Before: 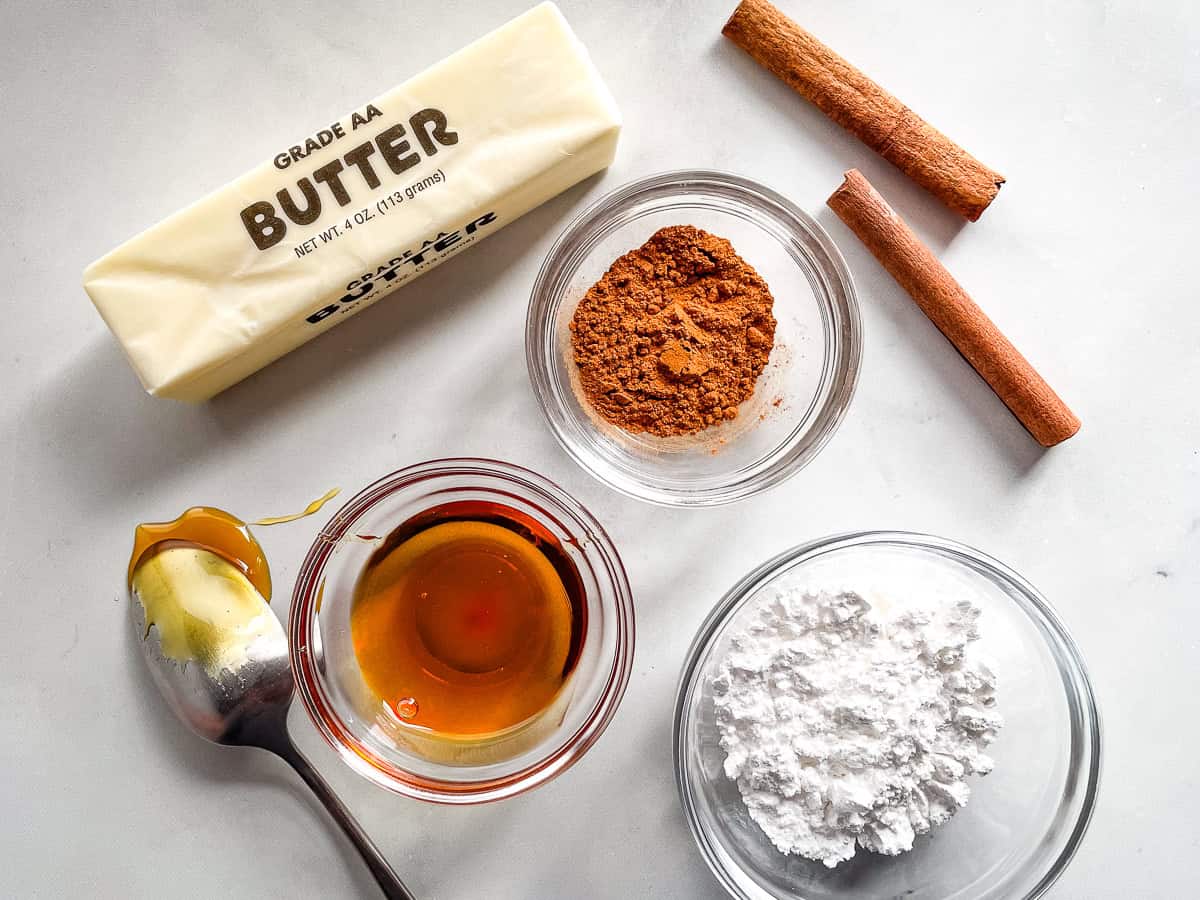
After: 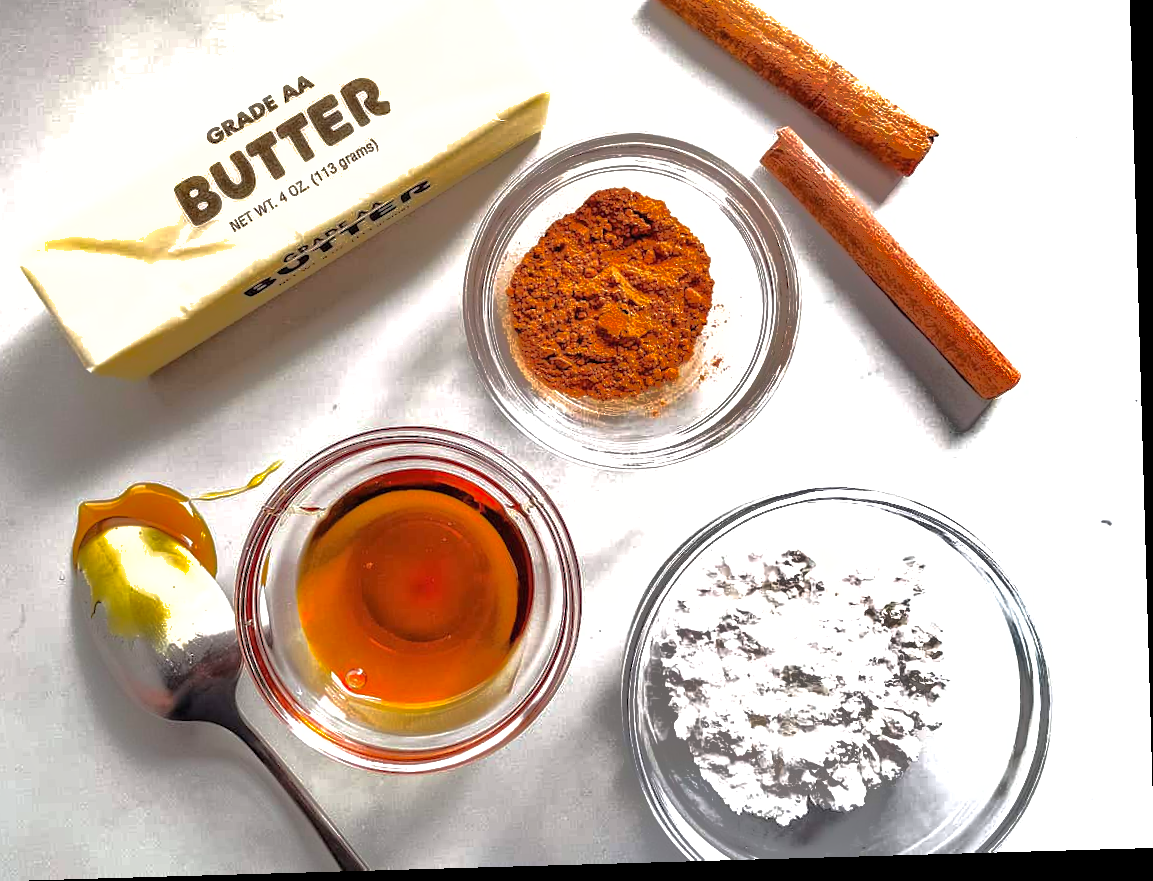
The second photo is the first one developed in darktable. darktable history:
crop and rotate: angle 1.66°, left 5.898%, top 5.674%
shadows and highlights: shadows 25.93, highlights -69.73
exposure: exposure 0.602 EV, compensate highlight preservation false
